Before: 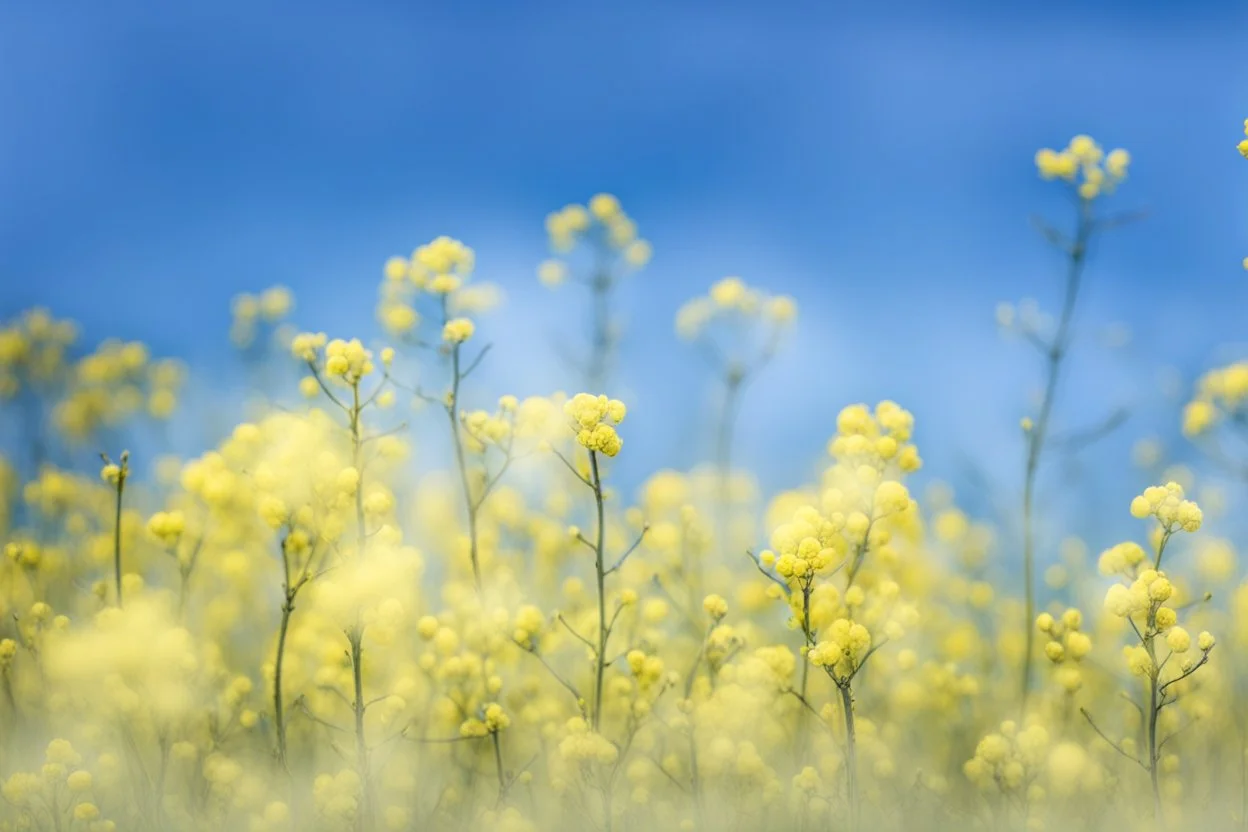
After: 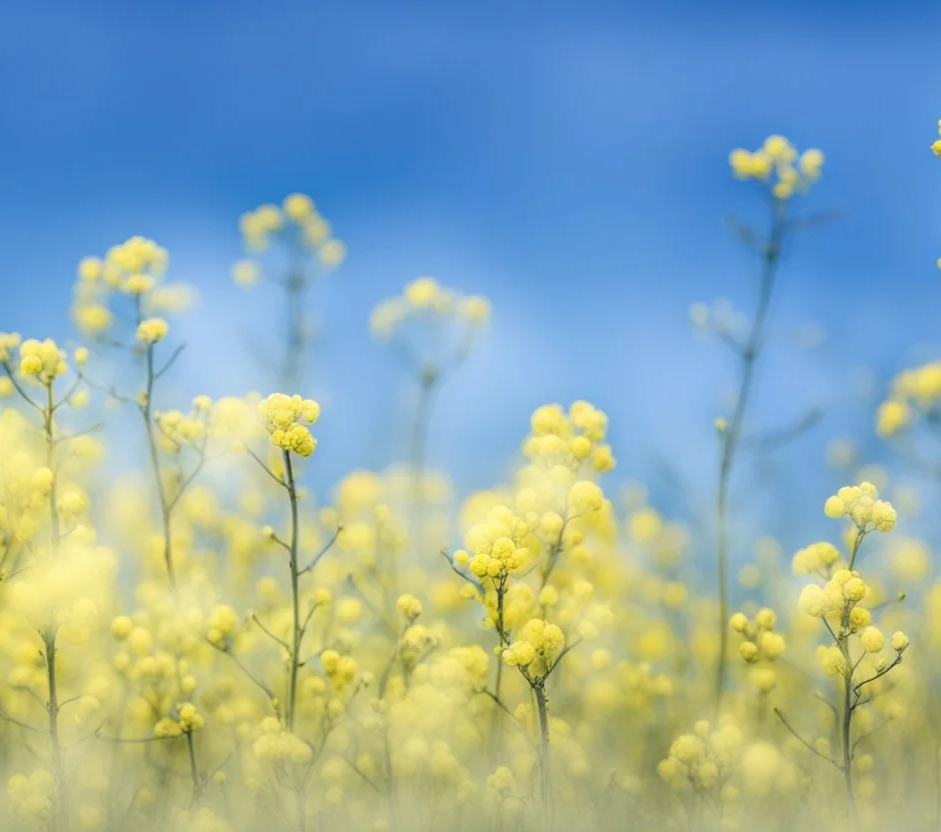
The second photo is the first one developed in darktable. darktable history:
crop and rotate: left 24.524%
